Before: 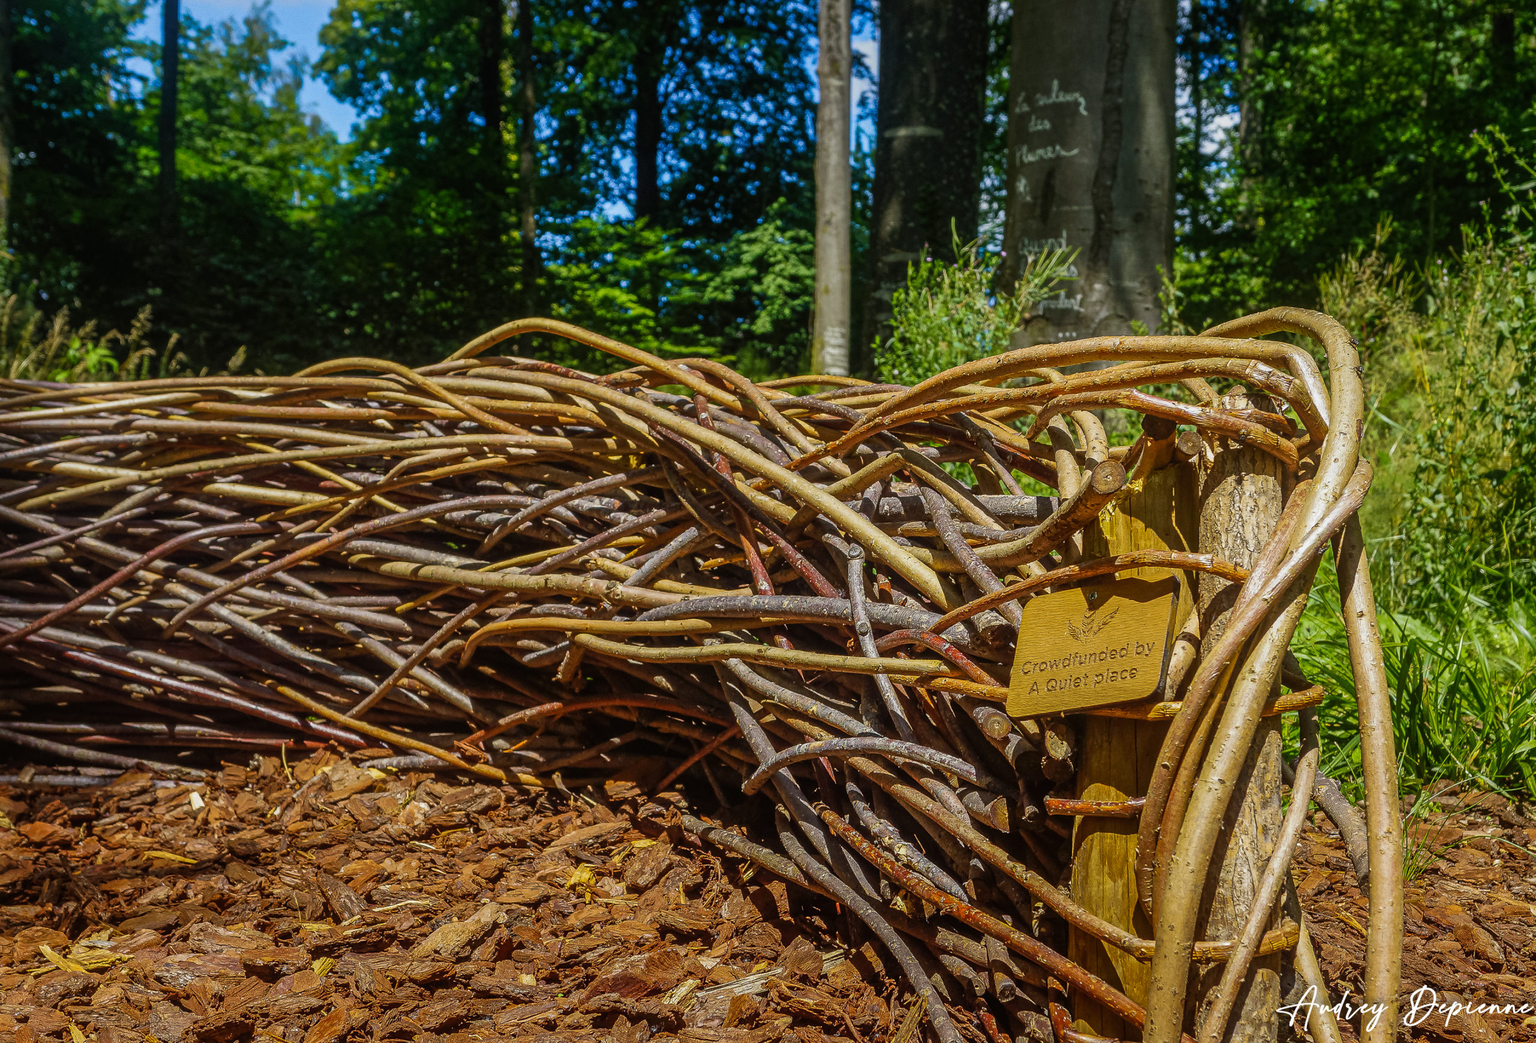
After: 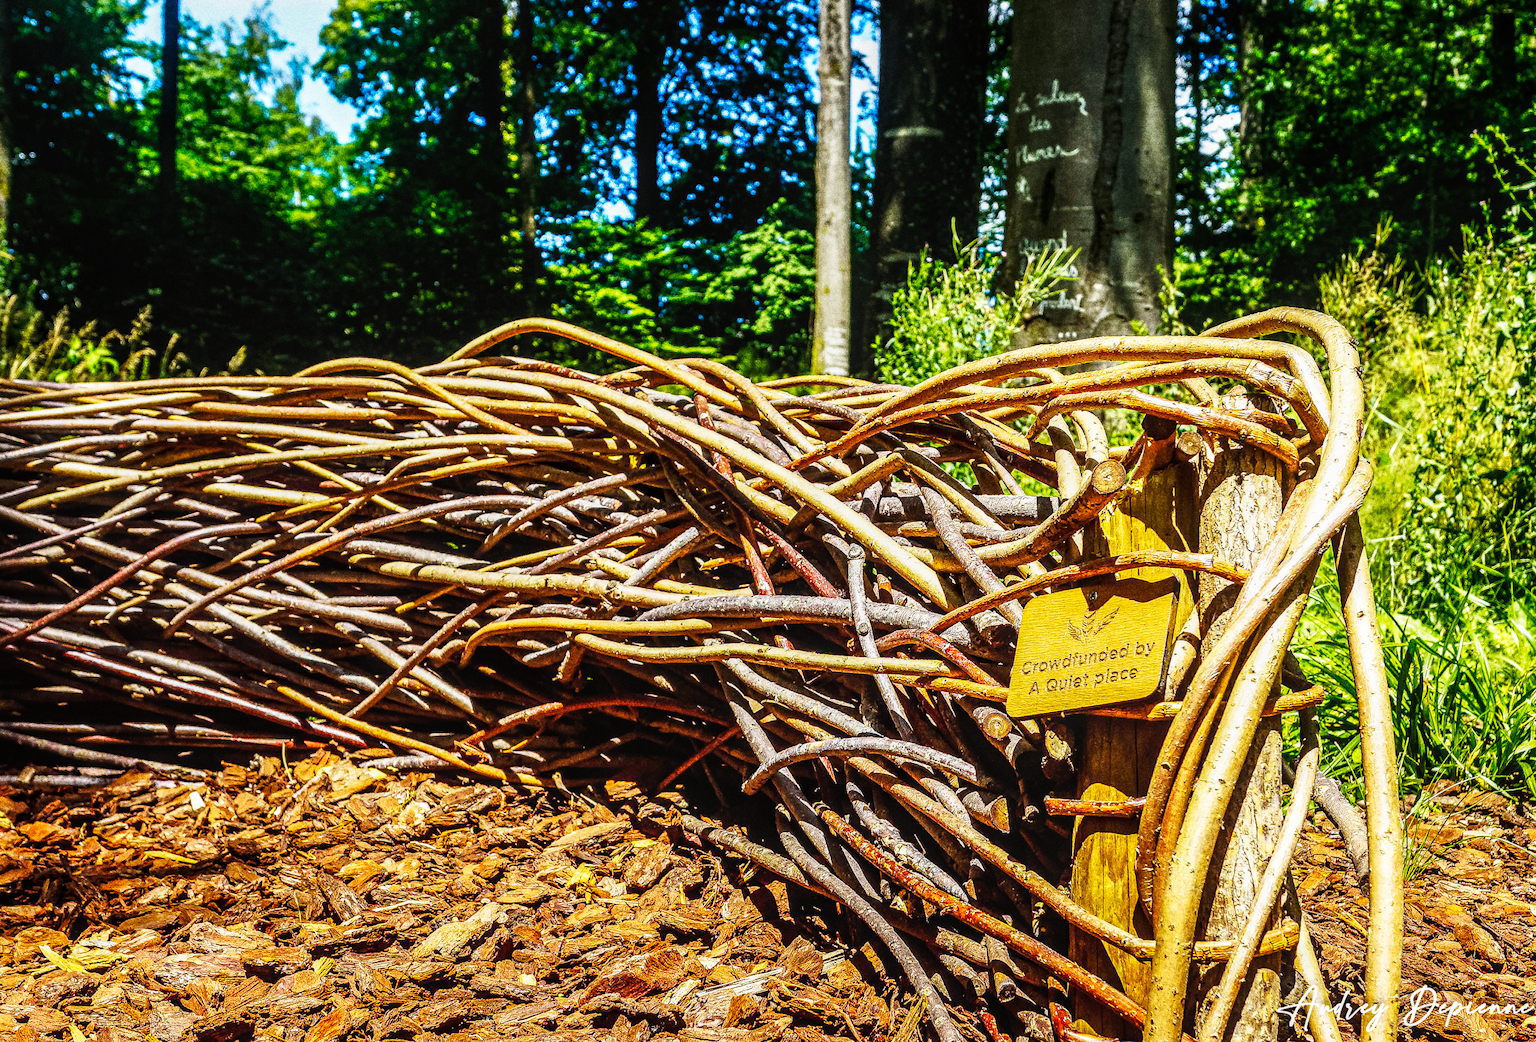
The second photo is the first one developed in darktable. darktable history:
grain: strength 49.07%
local contrast: on, module defaults
base curve: curves: ch0 [(0, 0) (0.007, 0.004) (0.027, 0.03) (0.046, 0.07) (0.207, 0.54) (0.442, 0.872) (0.673, 0.972) (1, 1)], preserve colors none
tone equalizer: -8 EV -0.417 EV, -7 EV -0.389 EV, -6 EV -0.333 EV, -5 EV -0.222 EV, -3 EV 0.222 EV, -2 EV 0.333 EV, -1 EV 0.389 EV, +0 EV 0.417 EV, edges refinement/feathering 500, mask exposure compensation -1.57 EV, preserve details no
